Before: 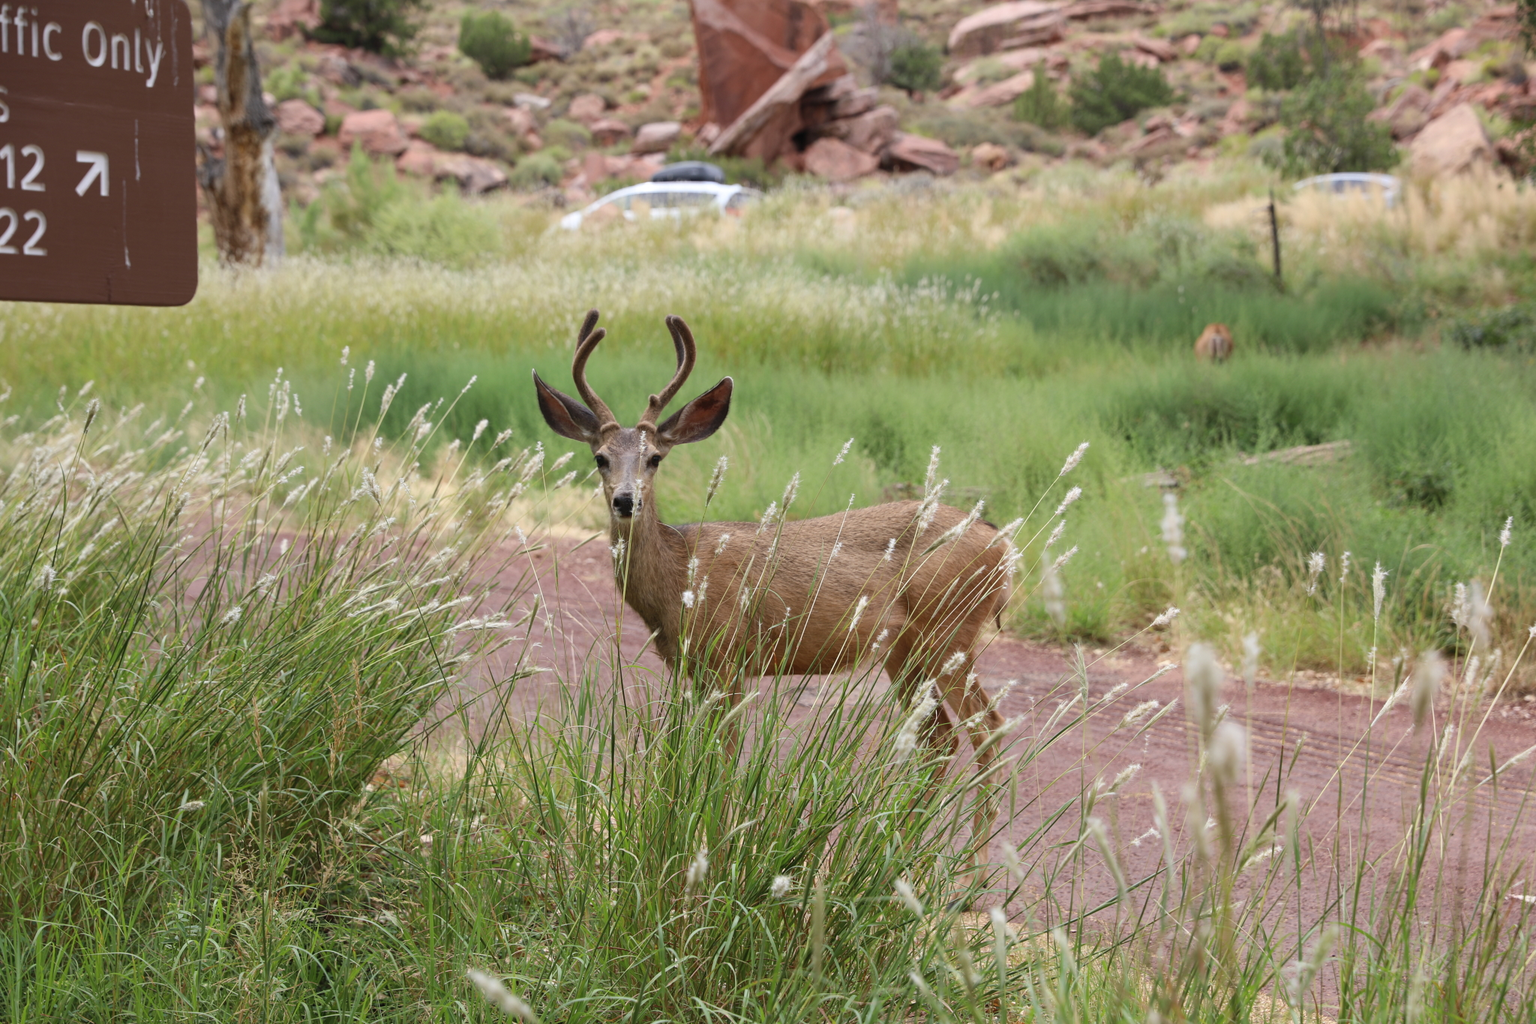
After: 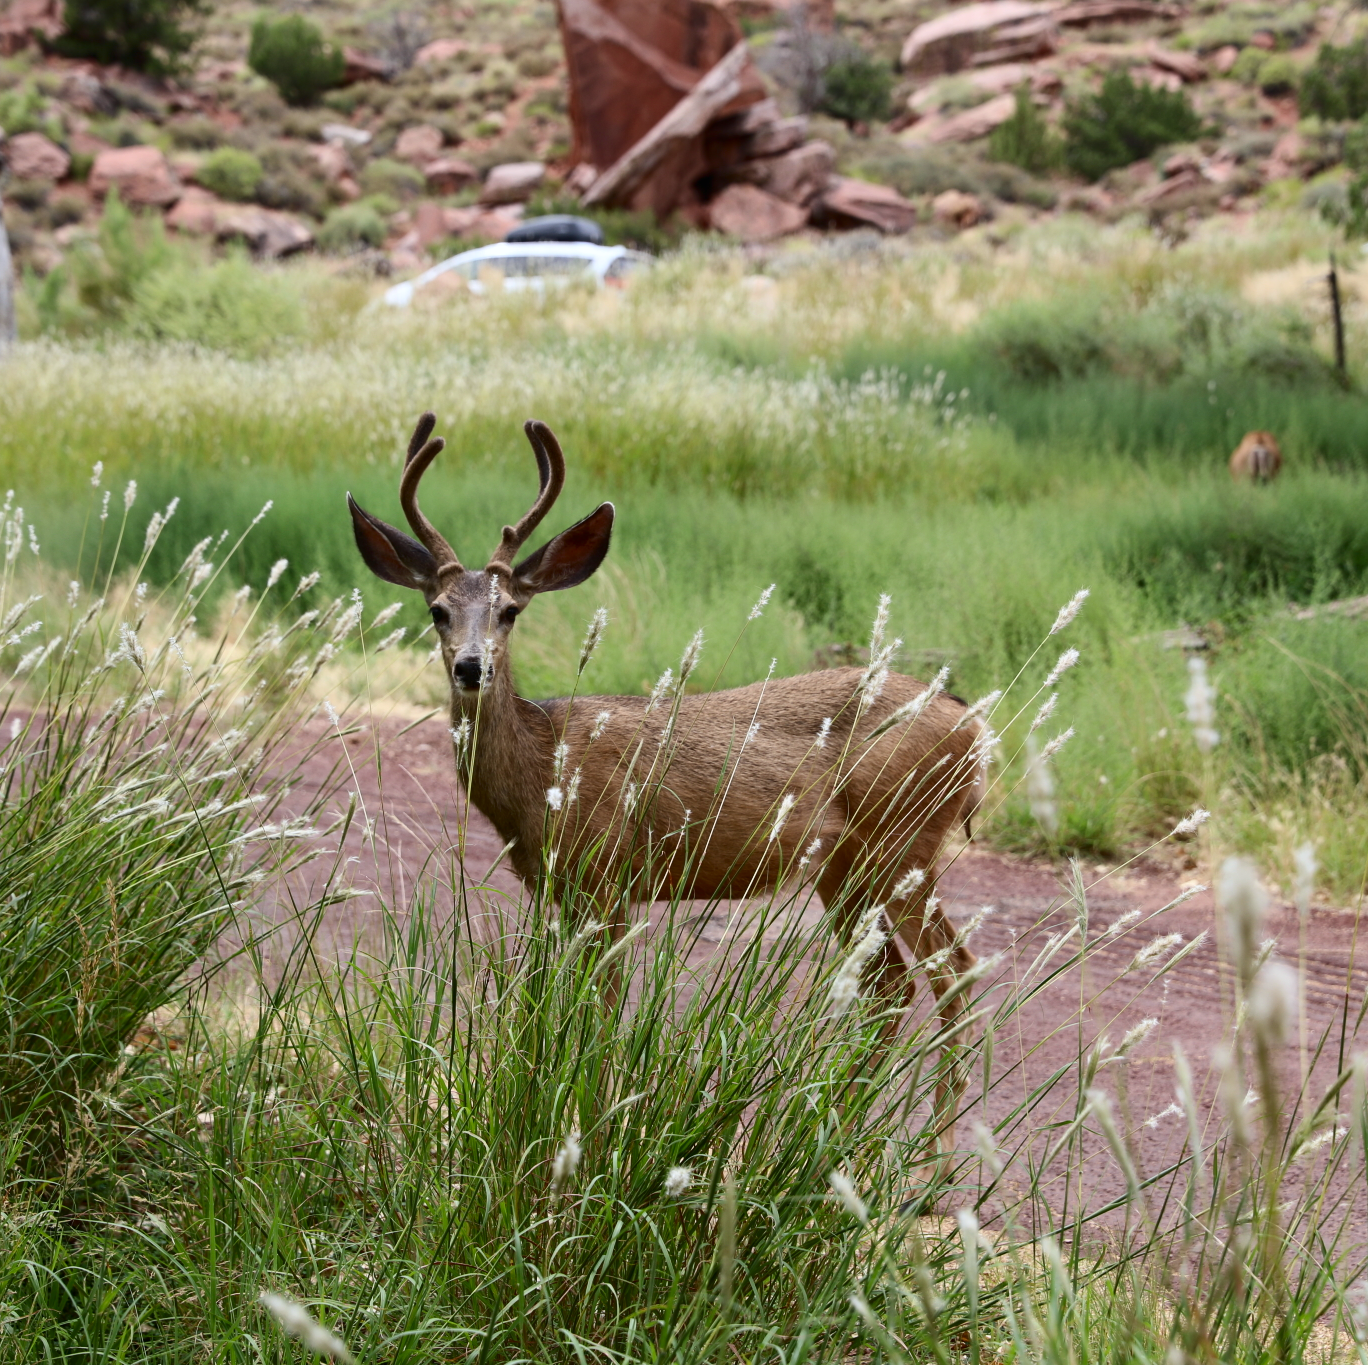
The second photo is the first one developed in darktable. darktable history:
white balance: red 0.982, blue 1.018
crop and rotate: left 17.732%, right 15.423%
contrast brightness saturation: contrast 0.2, brightness -0.11, saturation 0.1
